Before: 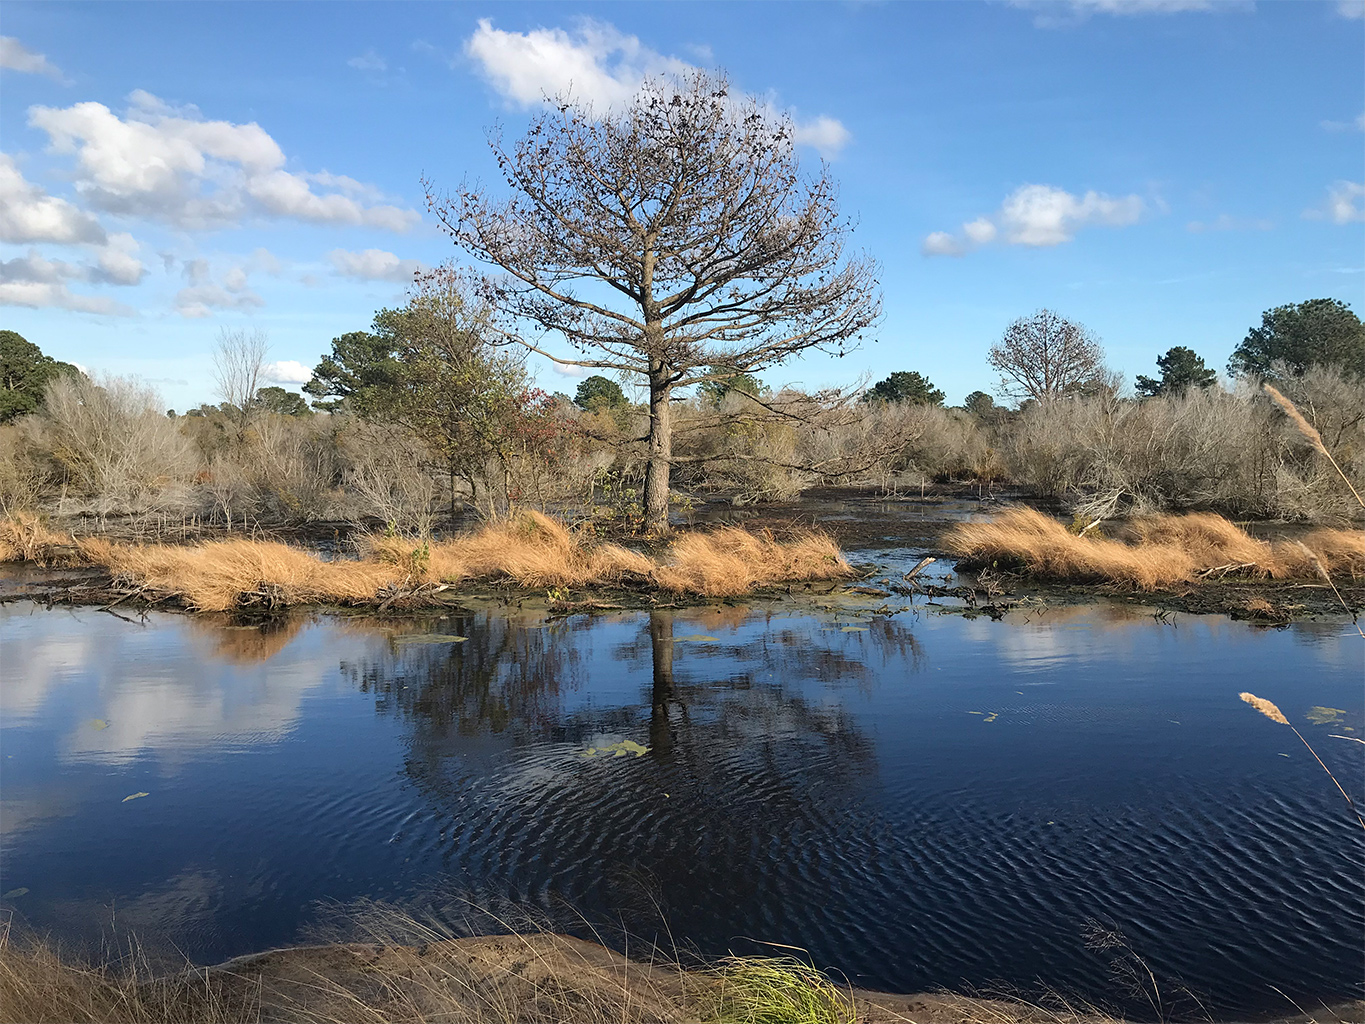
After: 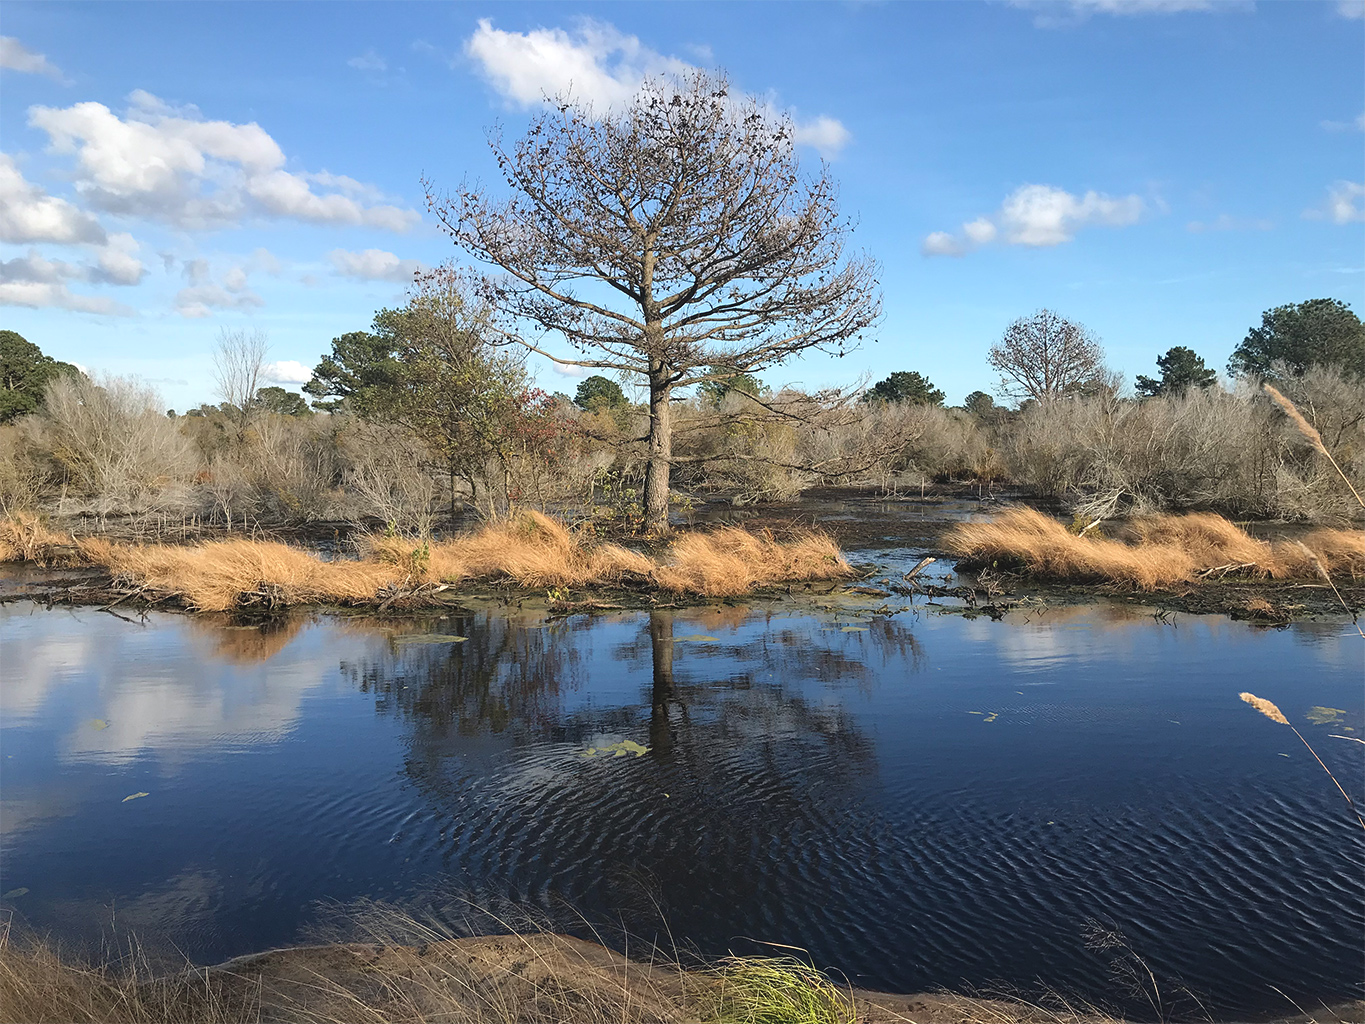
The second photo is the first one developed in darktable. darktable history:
exposure: black level correction -0.005, exposure 0.052 EV, compensate exposure bias true, compensate highlight preservation false
